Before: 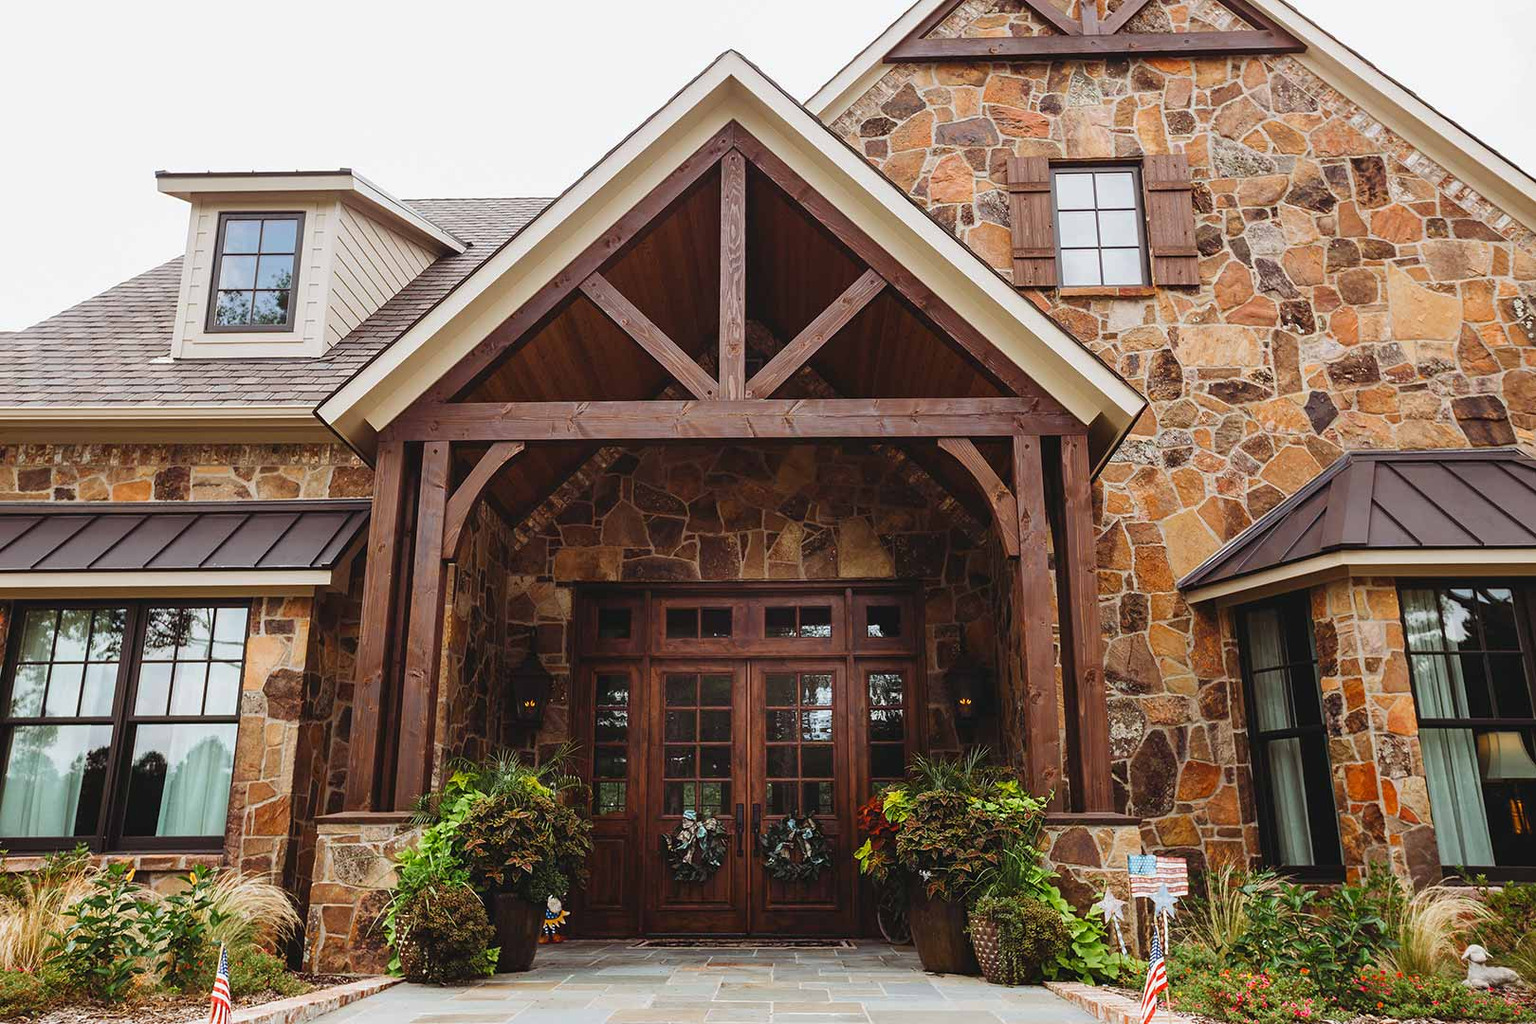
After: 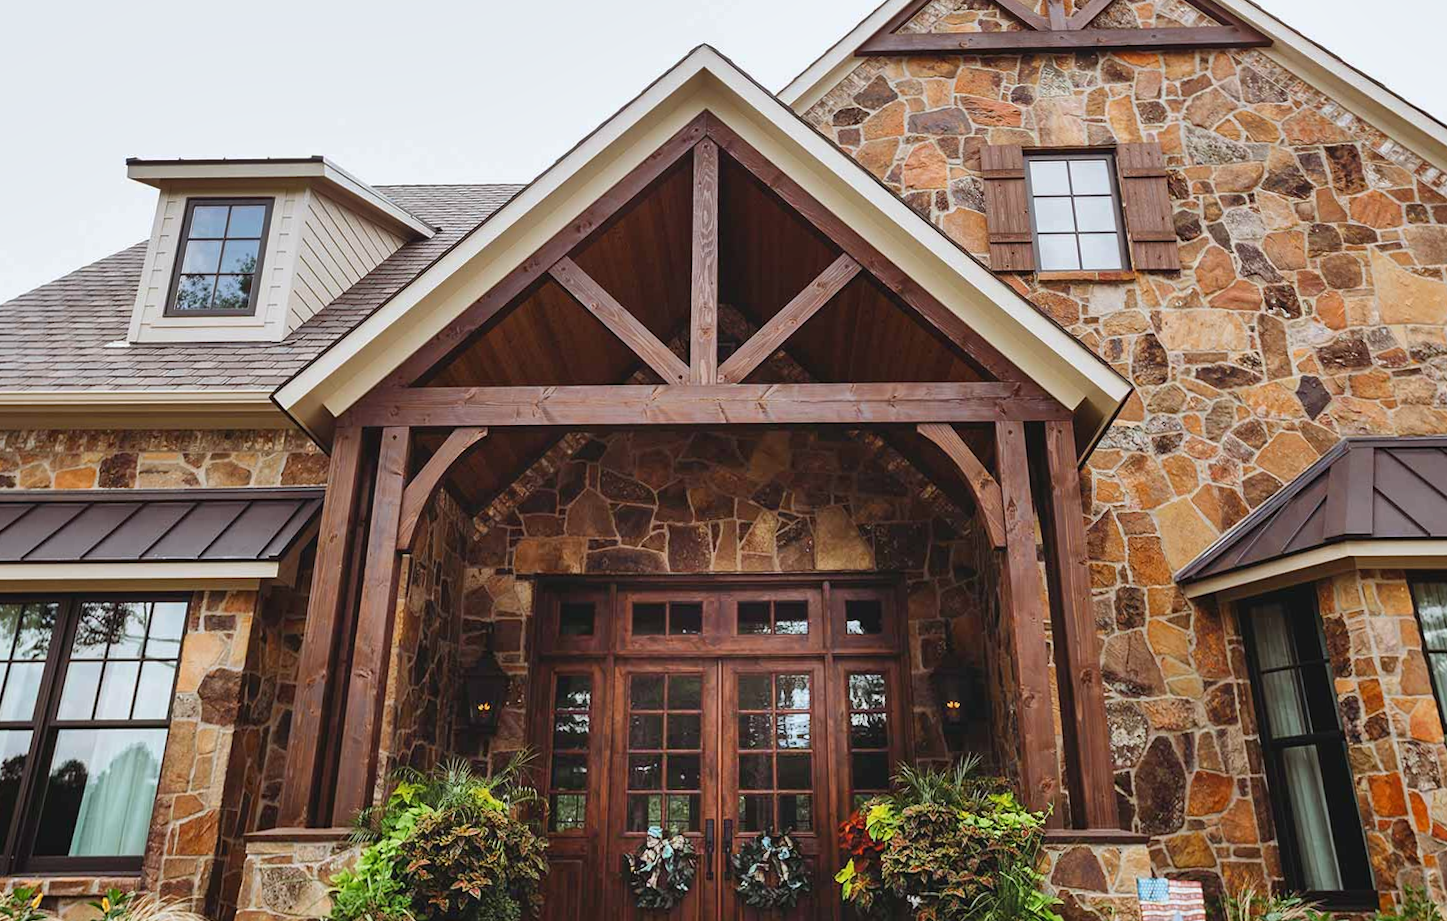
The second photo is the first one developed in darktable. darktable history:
shadows and highlights: soften with gaussian
rotate and perspective: rotation 0.215°, lens shift (vertical) -0.139, crop left 0.069, crop right 0.939, crop top 0.002, crop bottom 0.996
white balance: red 0.982, blue 1.018
crop and rotate: angle 0.2°, left 0.275%, right 3.127%, bottom 14.18%
